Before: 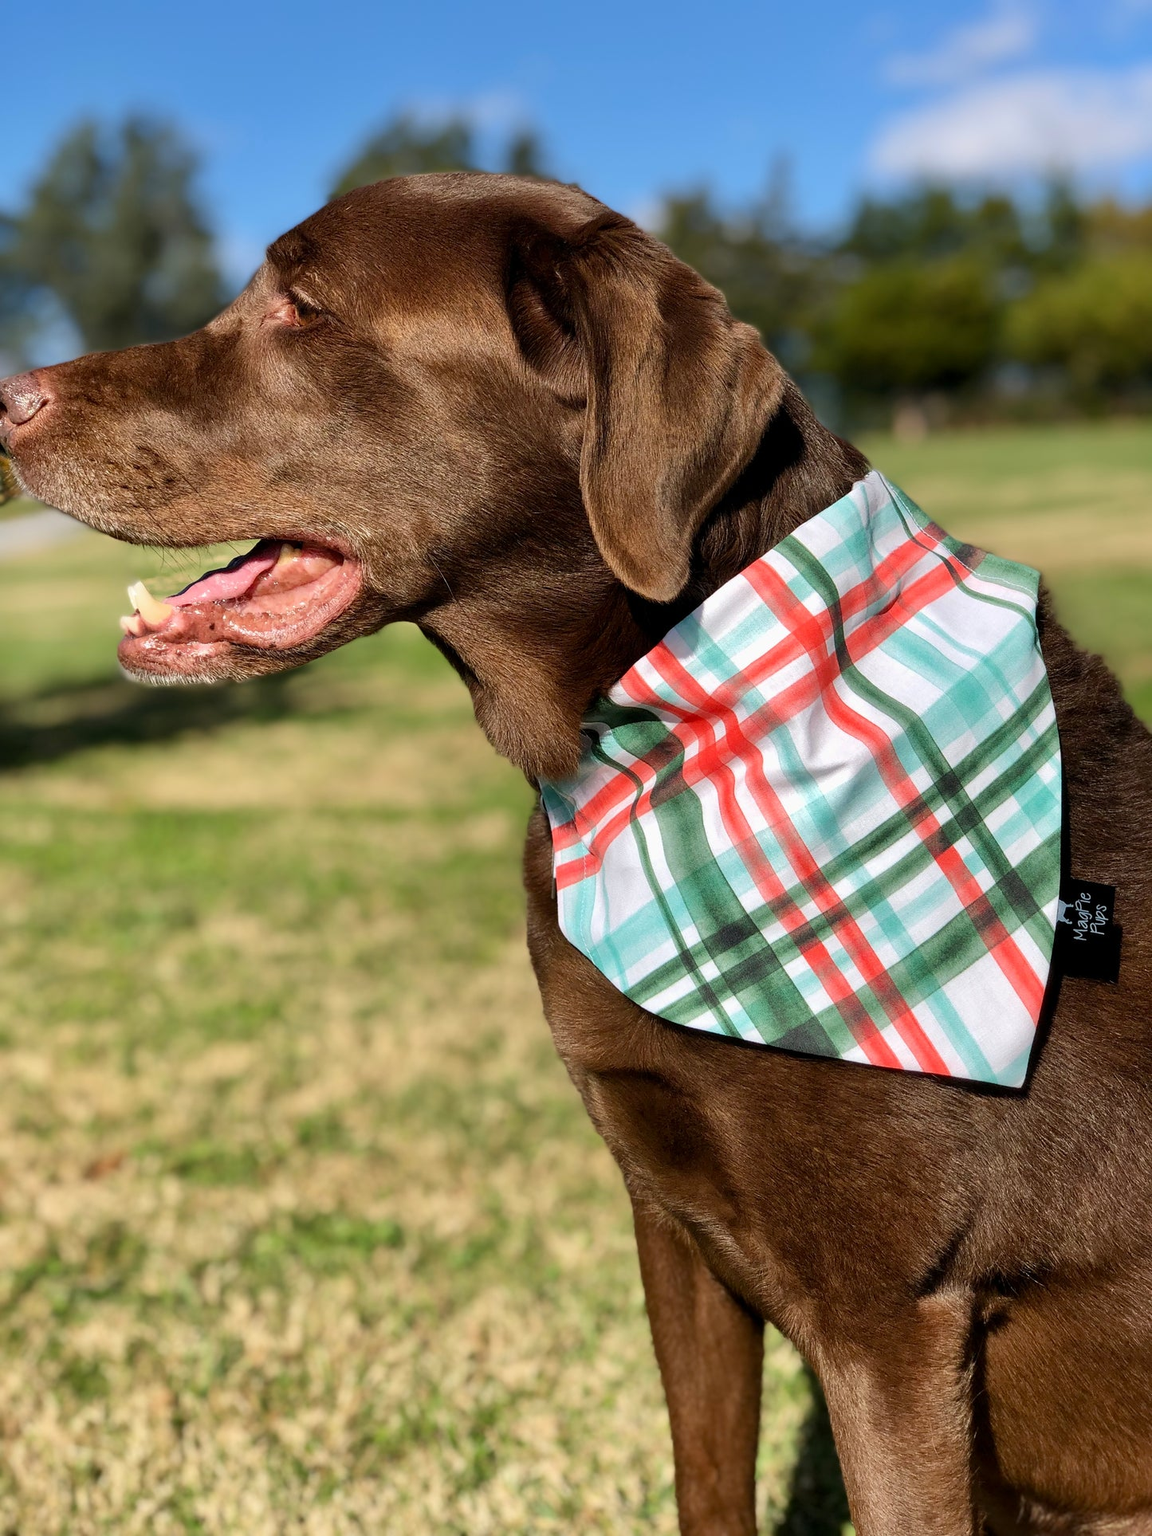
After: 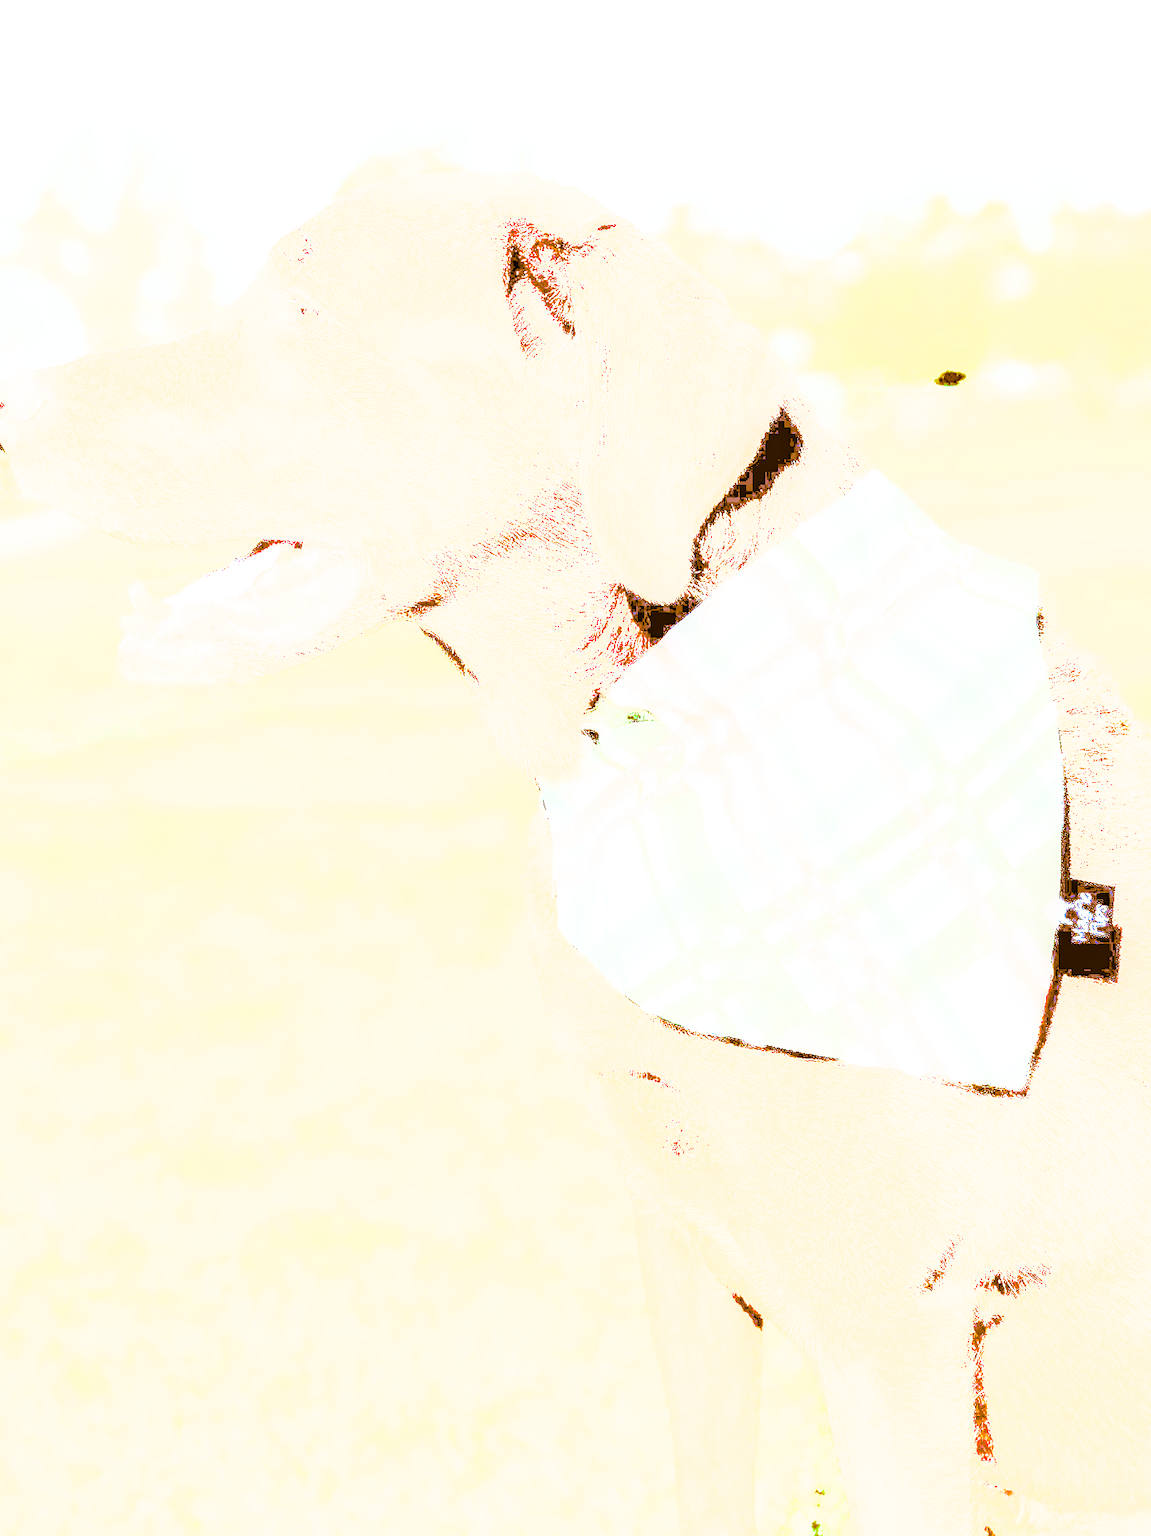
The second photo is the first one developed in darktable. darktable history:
color balance rgb: global vibrance 1%, saturation formula JzAzBz (2021)
tone curve: curves: ch0 [(0, 0) (0.004, 0.001) (0.133, 0.112) (0.325, 0.362) (0.832, 0.893) (1, 1)], color space Lab, linked channels, preserve colors none
local contrast: on, module defaults
color contrast: green-magenta contrast 0.81
exposure: exposure 8 EV, compensate highlight preservation false
shadows and highlights: shadows 60, highlights -60
split-toning: shadows › hue 26°, shadows › saturation 0.92, highlights › hue 40°, highlights › saturation 0.92, balance -63, compress 0%
tone equalizer: -8 EV -0.75 EV, -7 EV -0.7 EV, -6 EV -0.6 EV, -5 EV -0.4 EV, -3 EV 0.4 EV, -2 EV 0.6 EV, -1 EV 0.7 EV, +0 EV 0.75 EV, edges refinement/feathering 500, mask exposure compensation -1.57 EV, preserve details no
